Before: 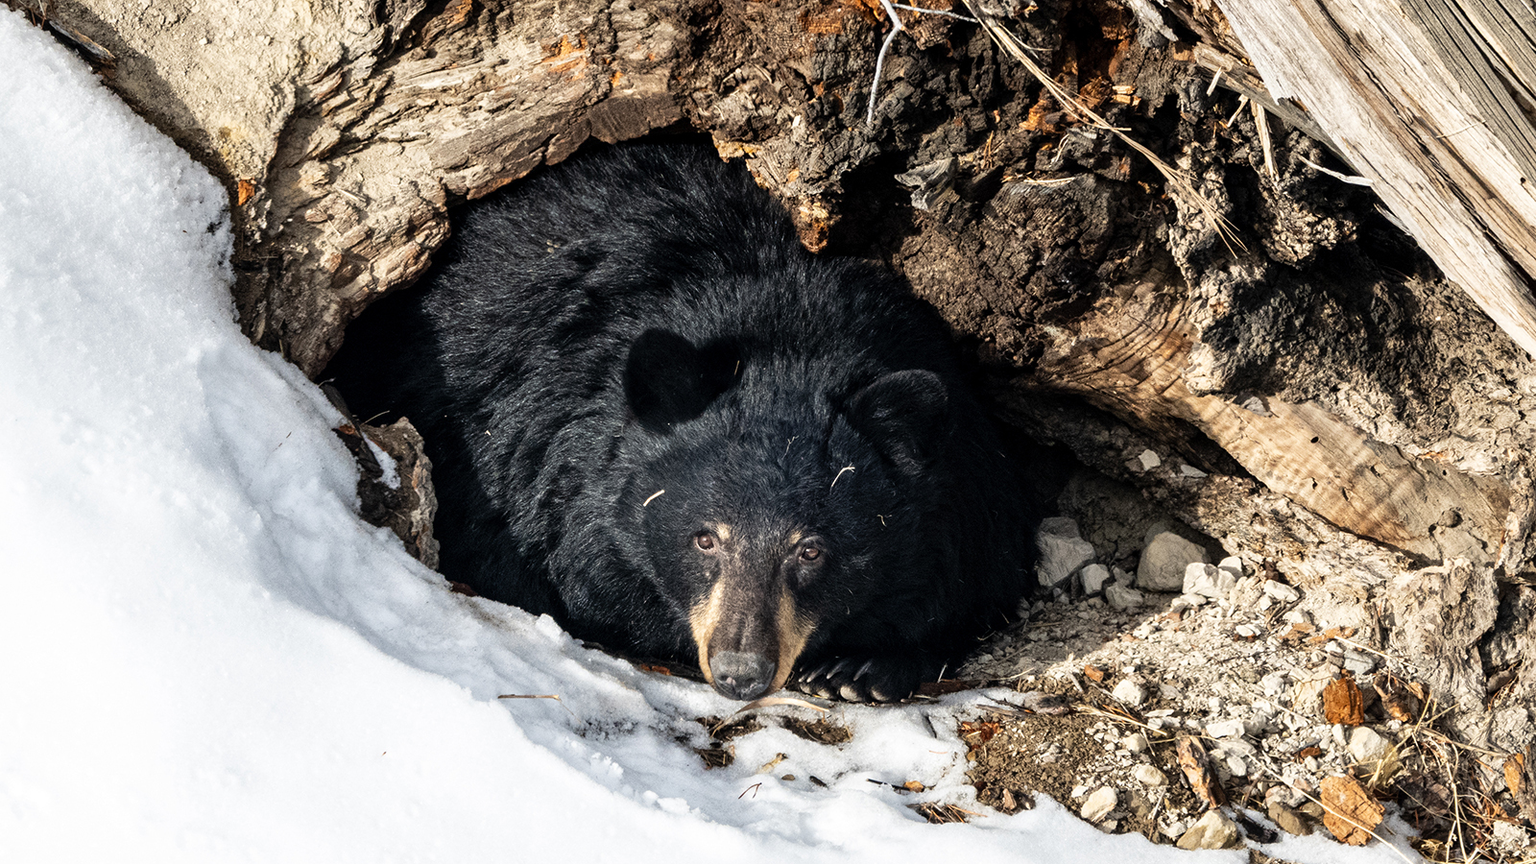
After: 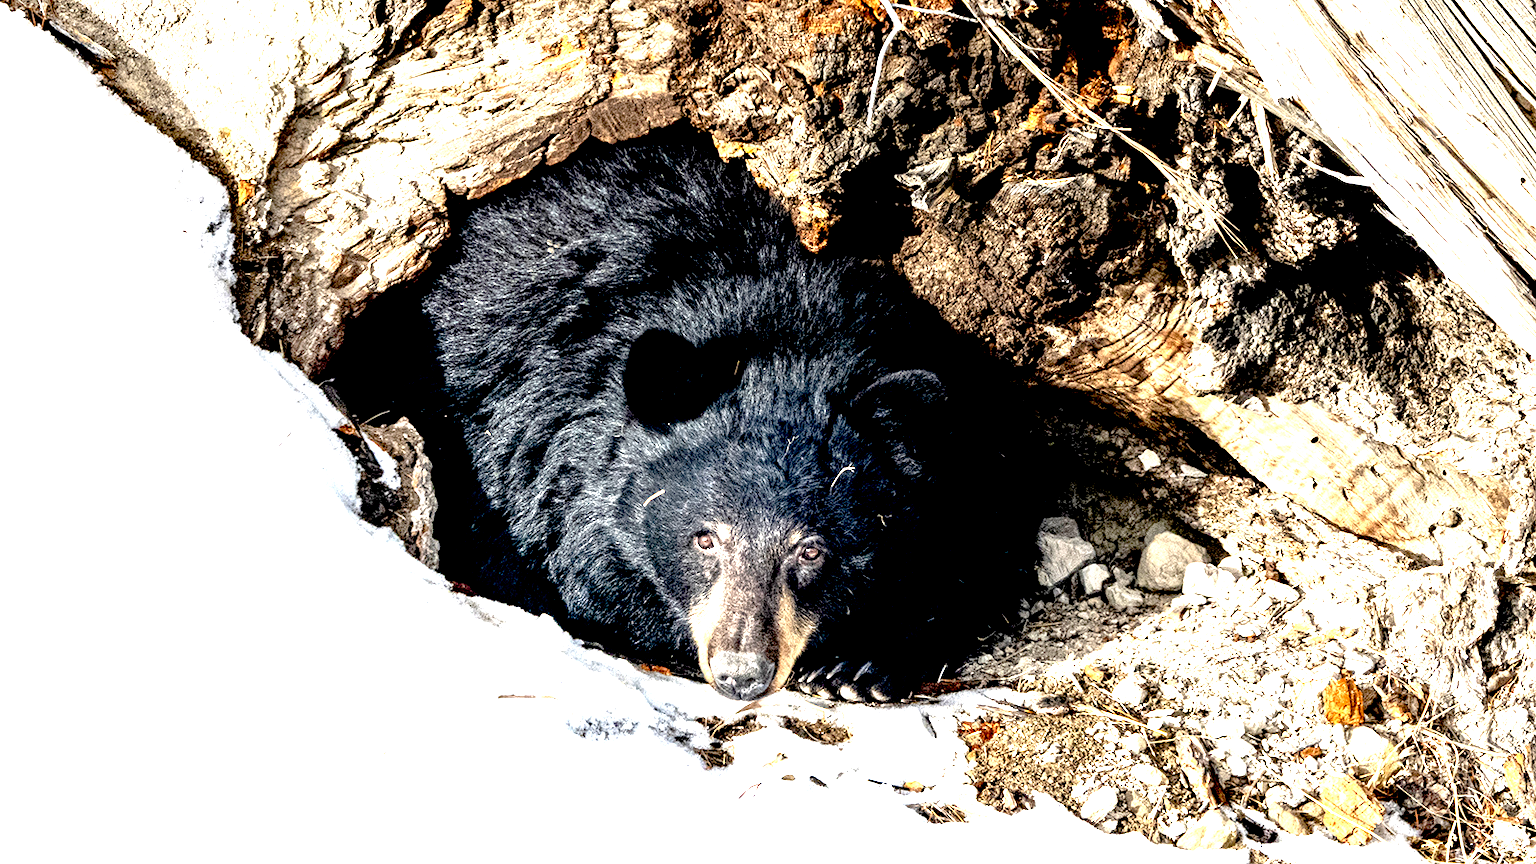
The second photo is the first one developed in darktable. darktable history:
local contrast: on, module defaults
exposure: black level correction 0.015, exposure 1.786 EV, compensate exposure bias true, compensate highlight preservation false
